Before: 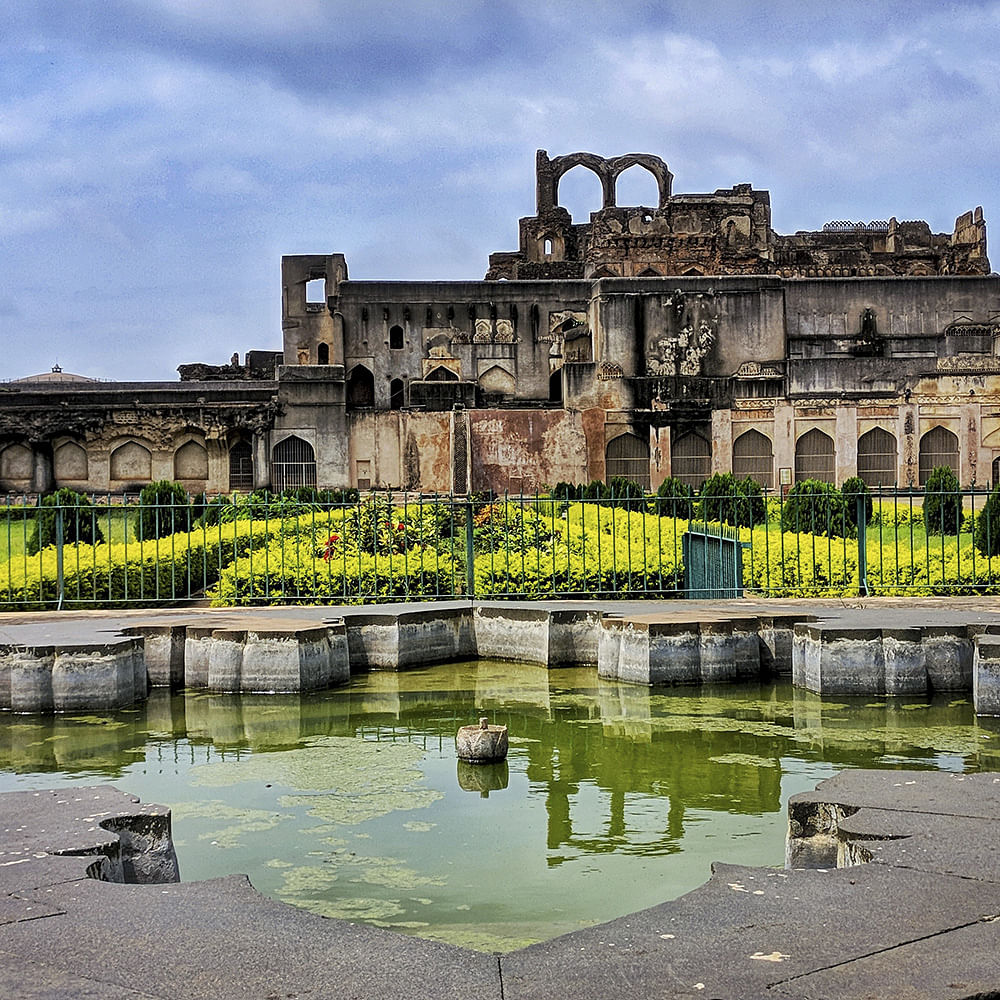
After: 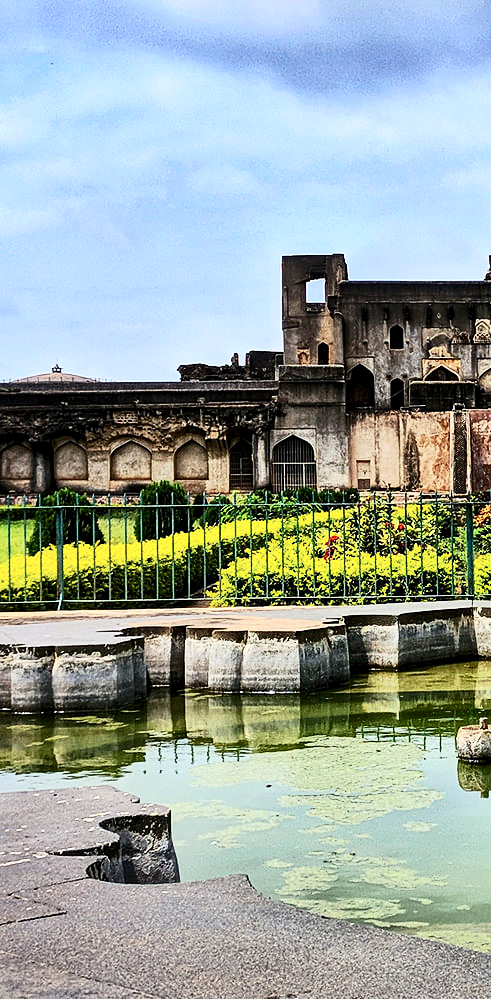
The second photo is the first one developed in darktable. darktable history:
contrast brightness saturation: contrast 0.39, brightness 0.1
crop and rotate: left 0%, top 0%, right 50.845%
